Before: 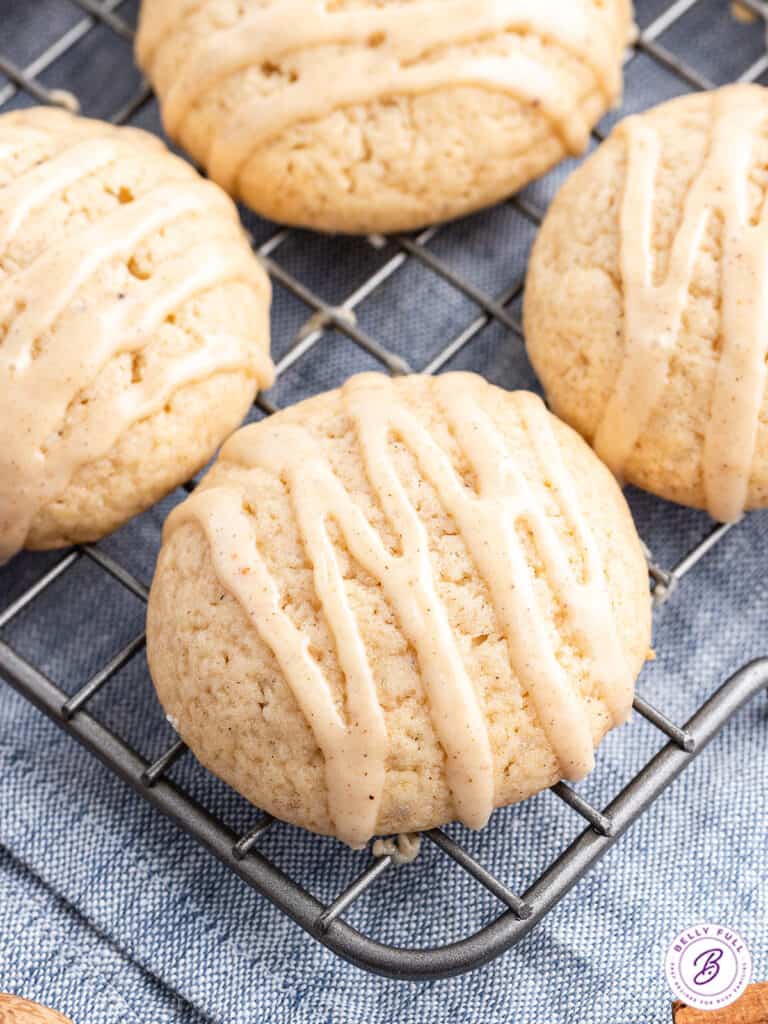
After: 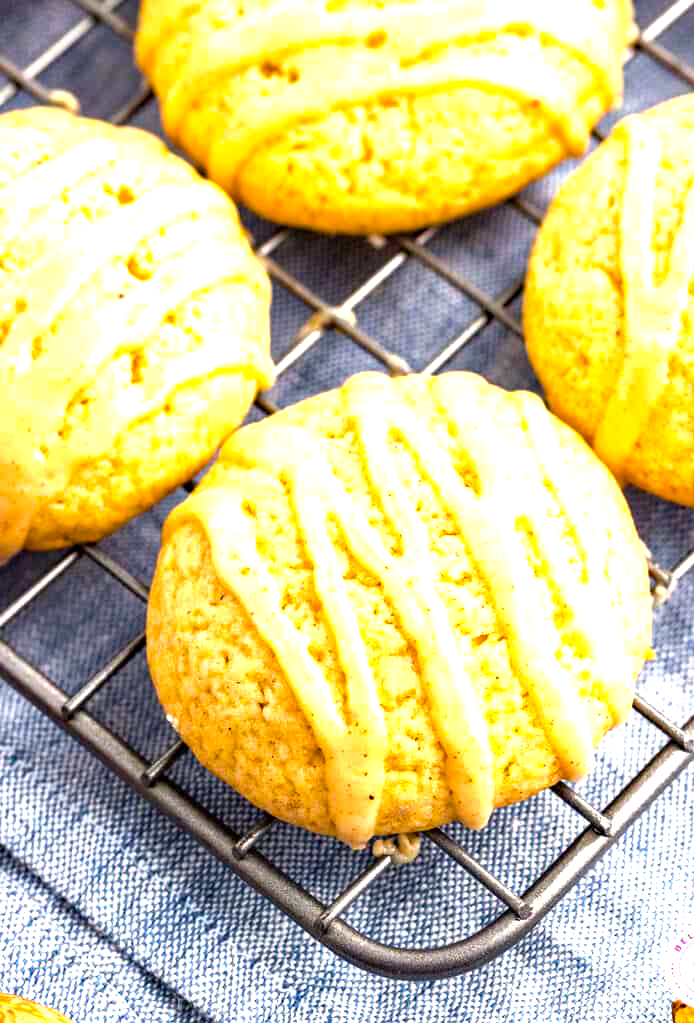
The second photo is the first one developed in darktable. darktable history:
color balance rgb: linear chroma grading › global chroma 10%, perceptual saturation grading › global saturation 40%, perceptual brilliance grading › global brilliance 30%, global vibrance 20%
local contrast: mode bilateral grid, contrast 20, coarseness 100, detail 150%, midtone range 0.2
crop: right 9.509%, bottom 0.031%
haze removal: compatibility mode true, adaptive false
color calibration: x 0.334, y 0.349, temperature 5426 K
